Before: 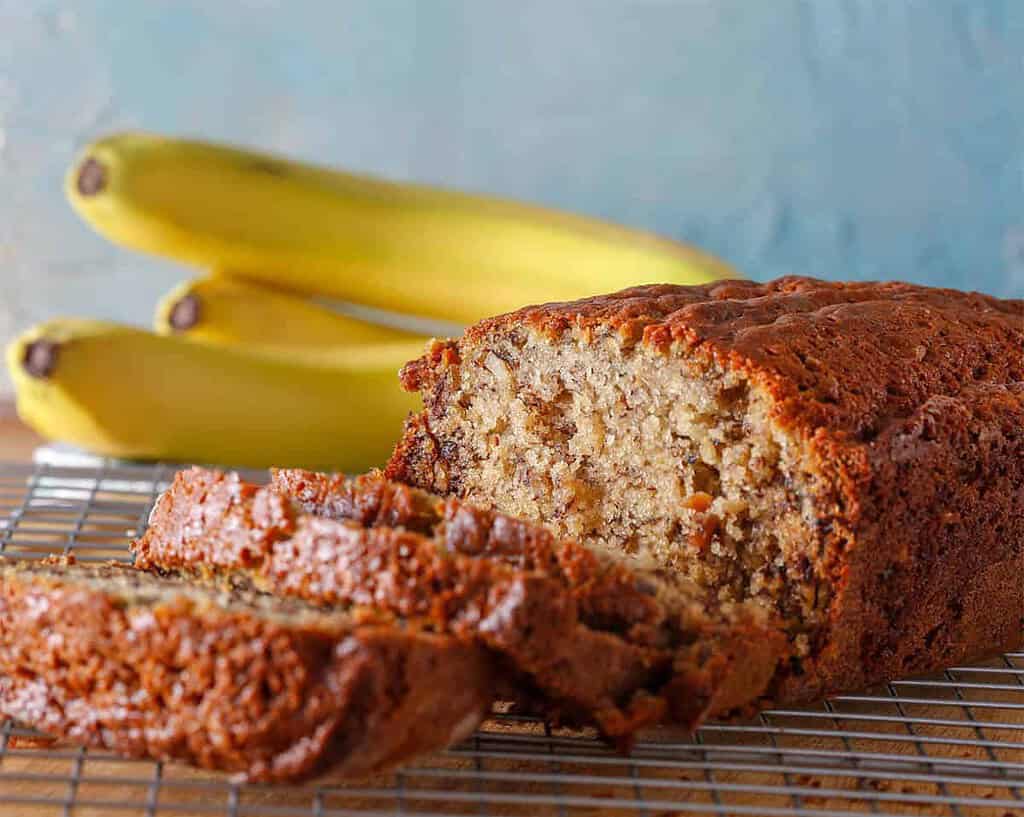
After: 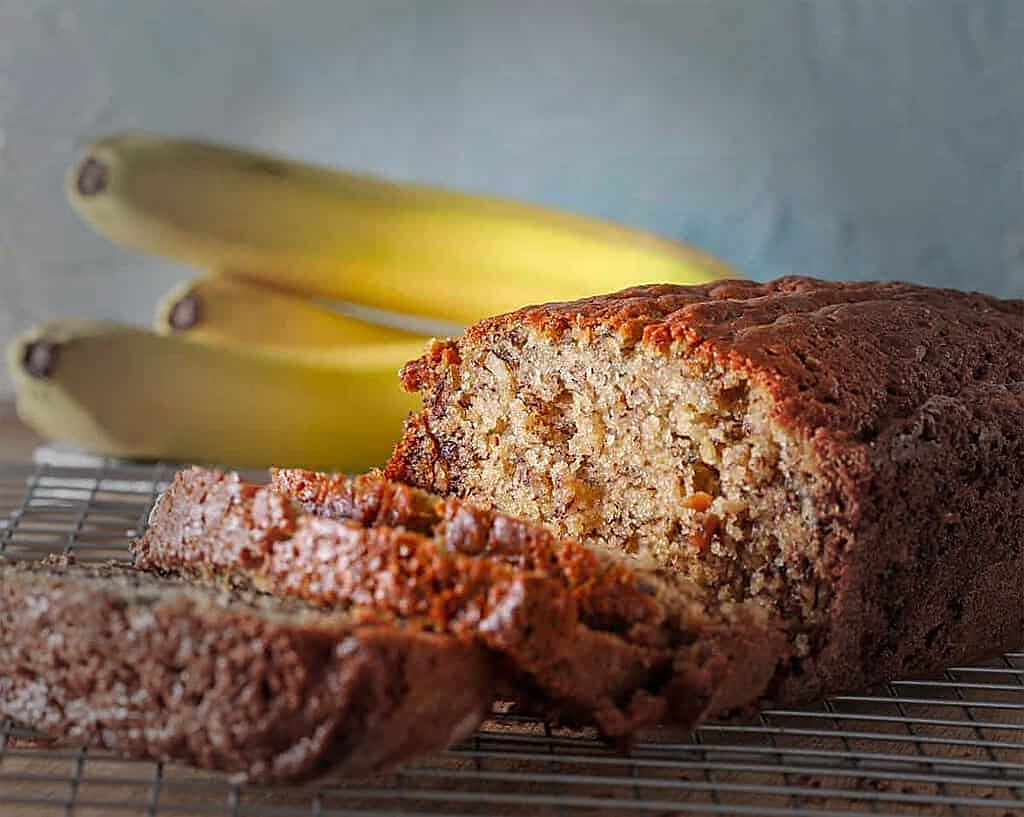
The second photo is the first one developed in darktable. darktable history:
sharpen: on, module defaults
vignetting: fall-off start 39.7%, fall-off radius 40.49%
